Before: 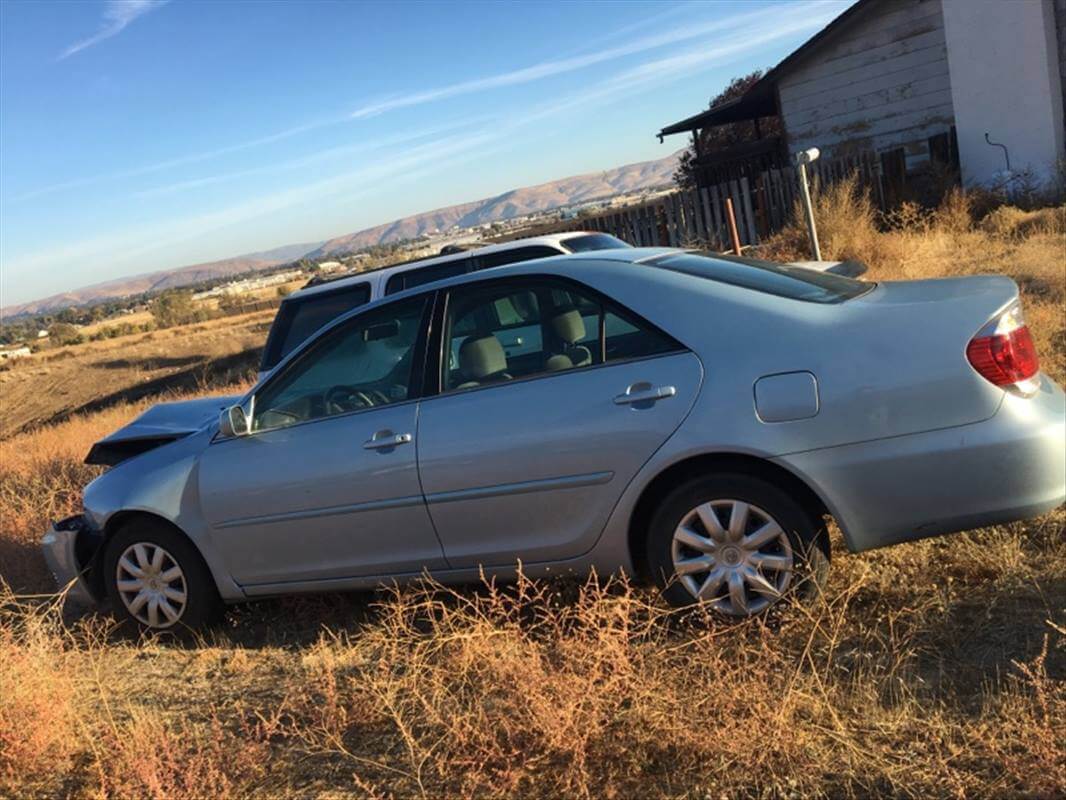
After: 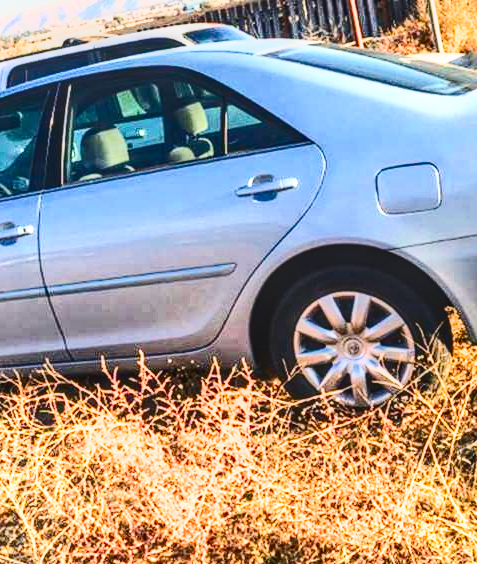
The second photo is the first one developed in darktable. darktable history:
exposure: black level correction 0, exposure 1.98 EV, compensate highlight preservation false
color balance rgb: highlights gain › chroma 0.913%, highlights gain › hue 27.05°, perceptual saturation grading › global saturation 8.415%, perceptual saturation grading › shadows 3.693%, perceptual brilliance grading › highlights 6.169%, perceptual brilliance grading › mid-tones 16.674%, perceptual brilliance grading › shadows -5.398%
filmic rgb: black relative exposure -7.65 EV, white relative exposure 4.56 EV, hardness 3.61
crop: left 35.477%, top 26.12%, right 19.739%, bottom 3.358%
local contrast: highlights 3%, shadows 2%, detail 134%
shadows and highlights: radius 170.29, shadows 27.17, white point adjustment 3.23, highlights -68.8, soften with gaussian
contrast brightness saturation: contrast 0.408, brightness 0.047, saturation 0.247
